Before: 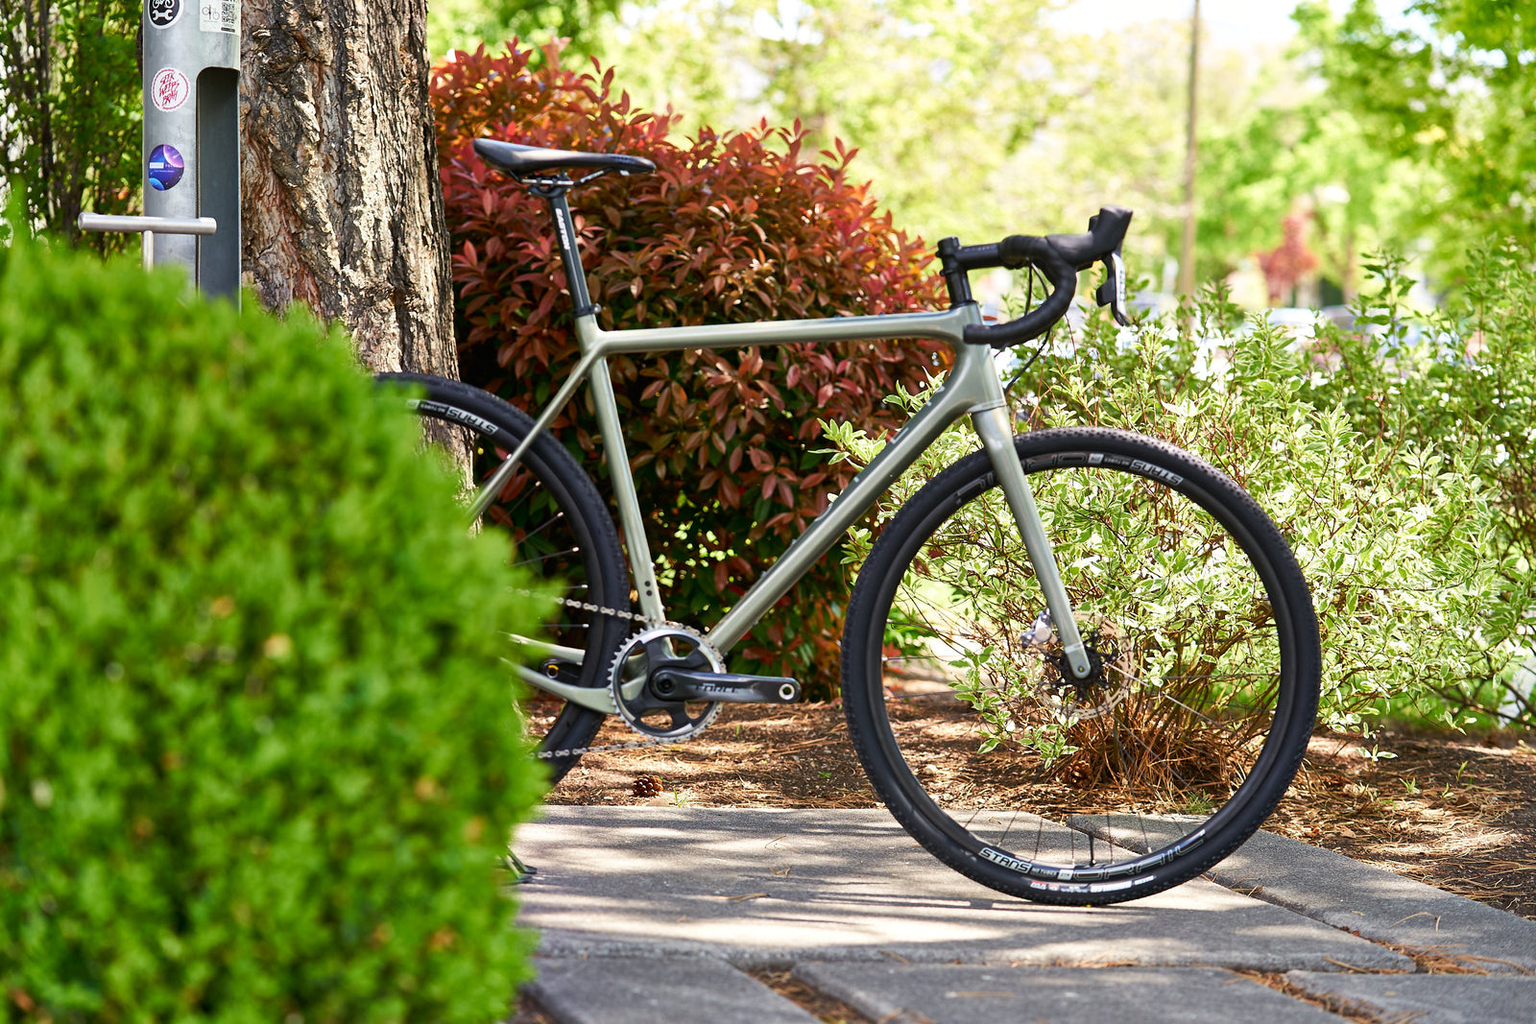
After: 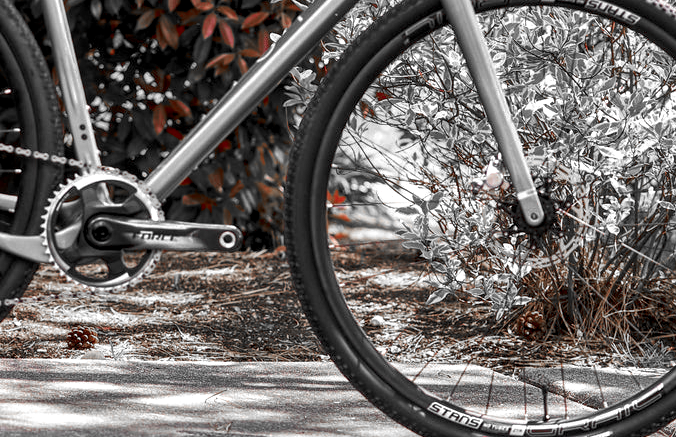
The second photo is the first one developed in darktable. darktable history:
local contrast: detail 150%
exposure: black level correction 0, exposure 0 EV, compensate exposure bias true, compensate highlight preservation false
crop: left 37.027%, top 45.11%, right 20.696%, bottom 13.841%
color zones: curves: ch0 [(0, 0.352) (0.143, 0.407) (0.286, 0.386) (0.429, 0.431) (0.571, 0.829) (0.714, 0.853) (0.857, 0.833) (1, 0.352)]; ch1 [(0, 0.604) (0.072, 0.726) (0.096, 0.608) (0.205, 0.007) (0.571, -0.006) (0.839, -0.013) (0.857, -0.012) (1, 0.604)]
